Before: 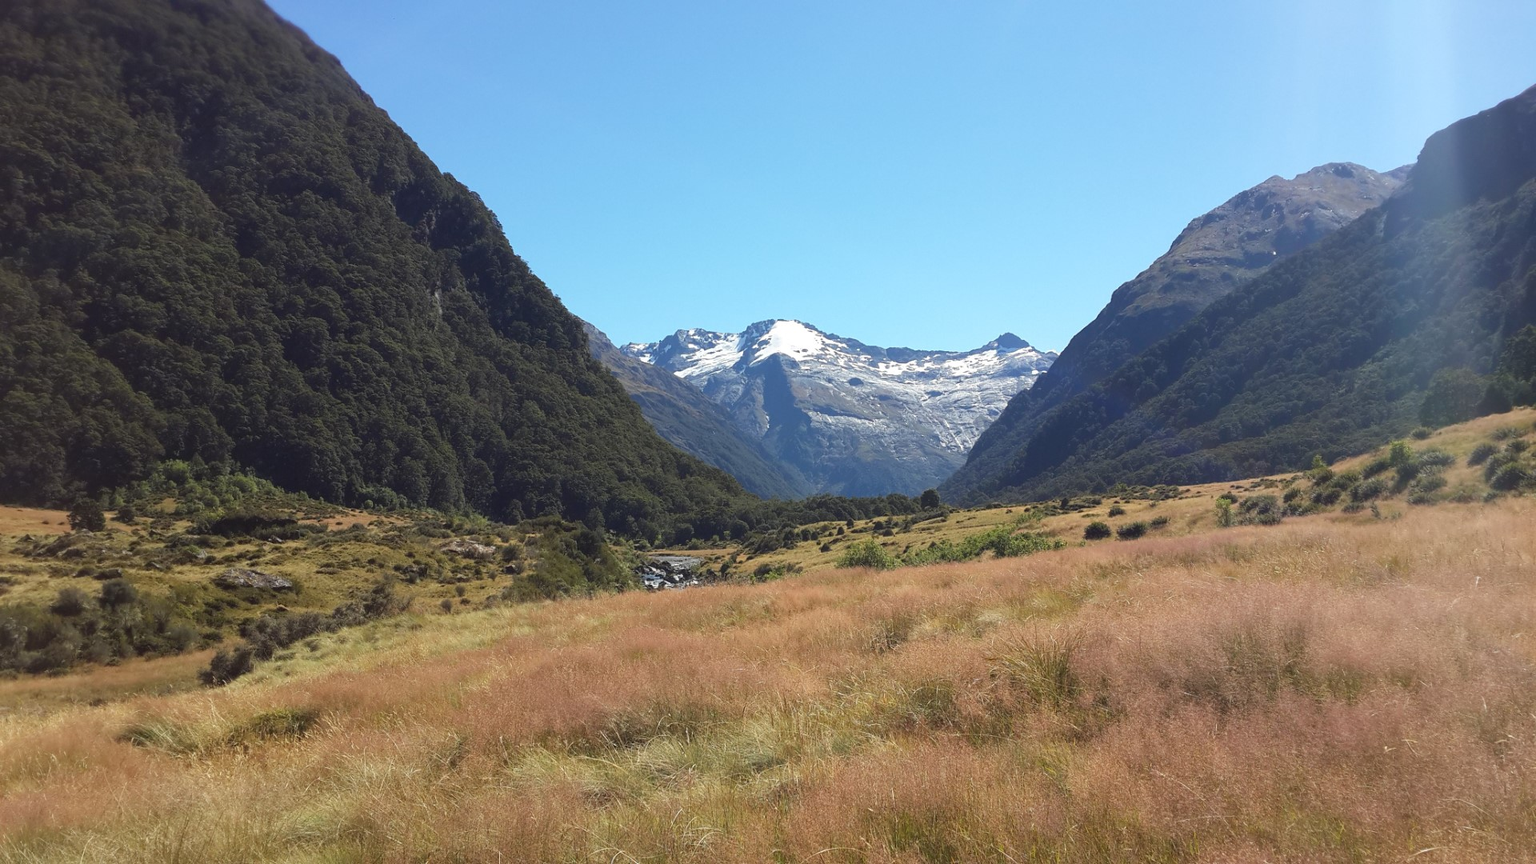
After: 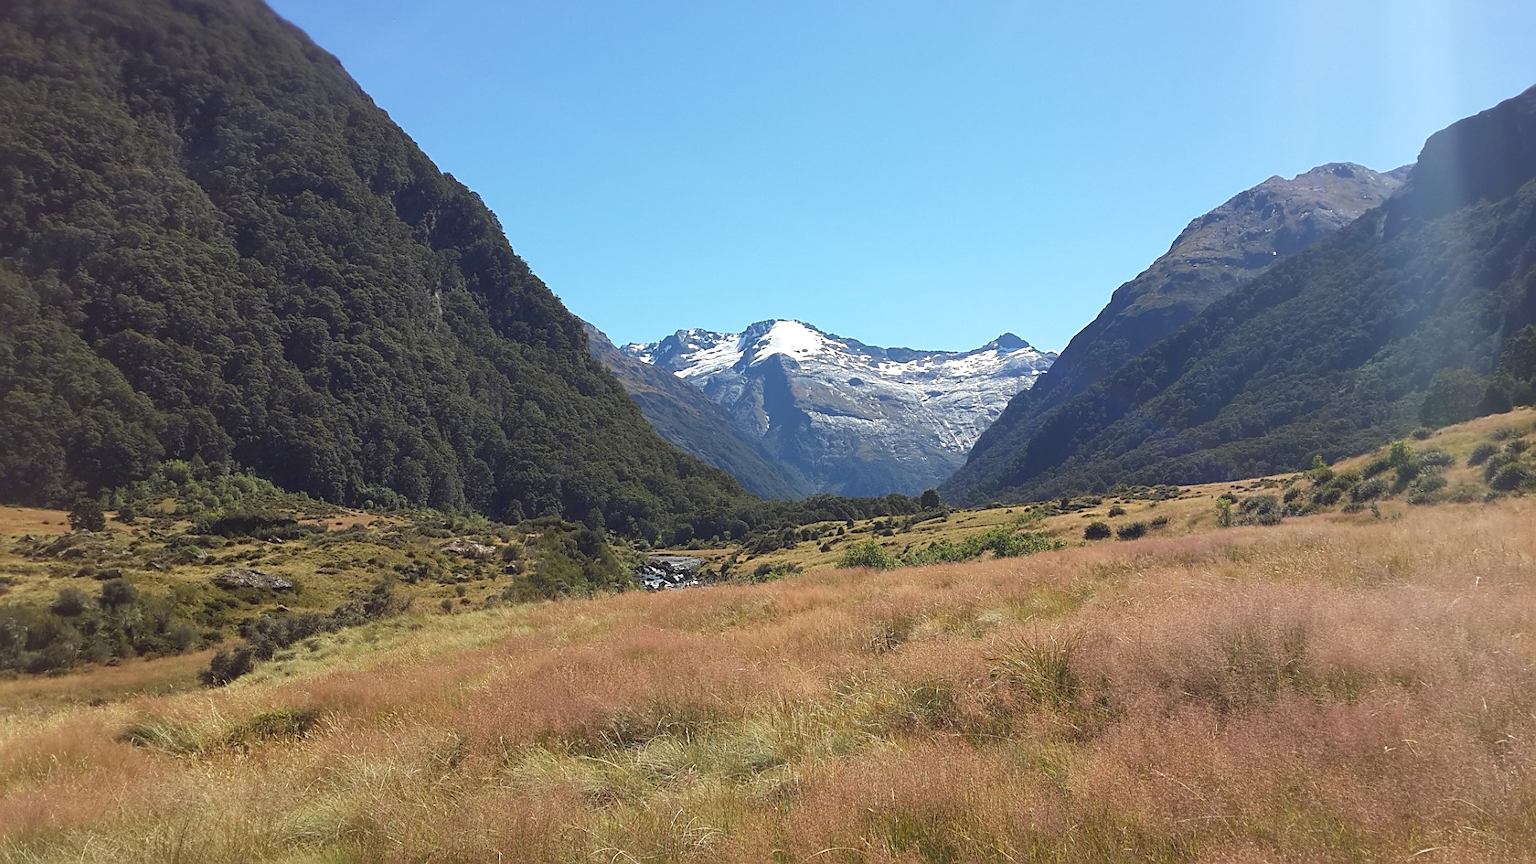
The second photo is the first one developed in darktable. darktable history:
sharpen: on, module defaults
white balance: emerald 1
shadows and highlights: shadows 43.06, highlights 6.94
